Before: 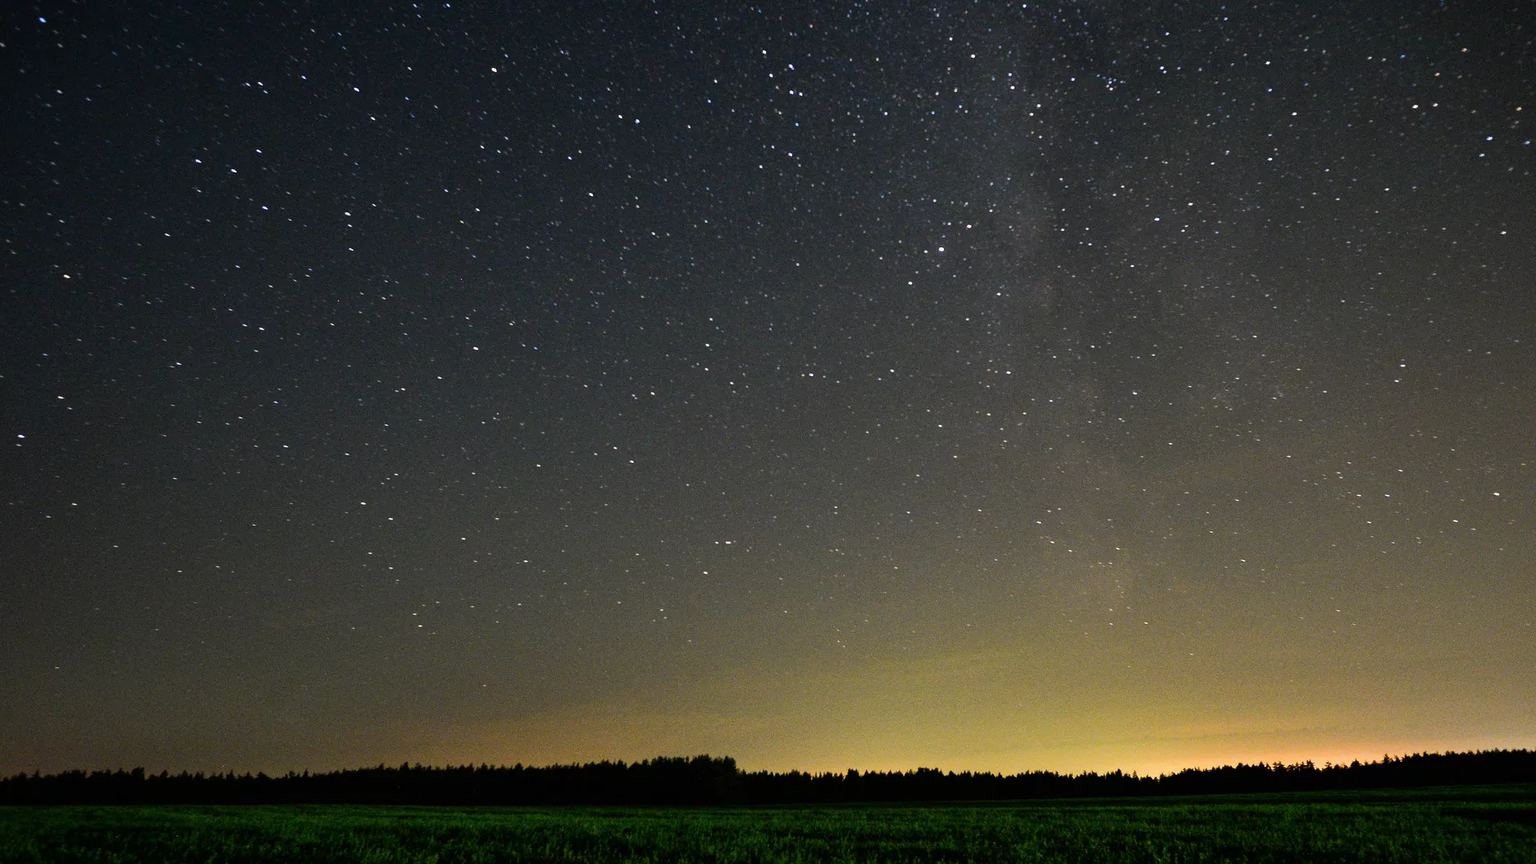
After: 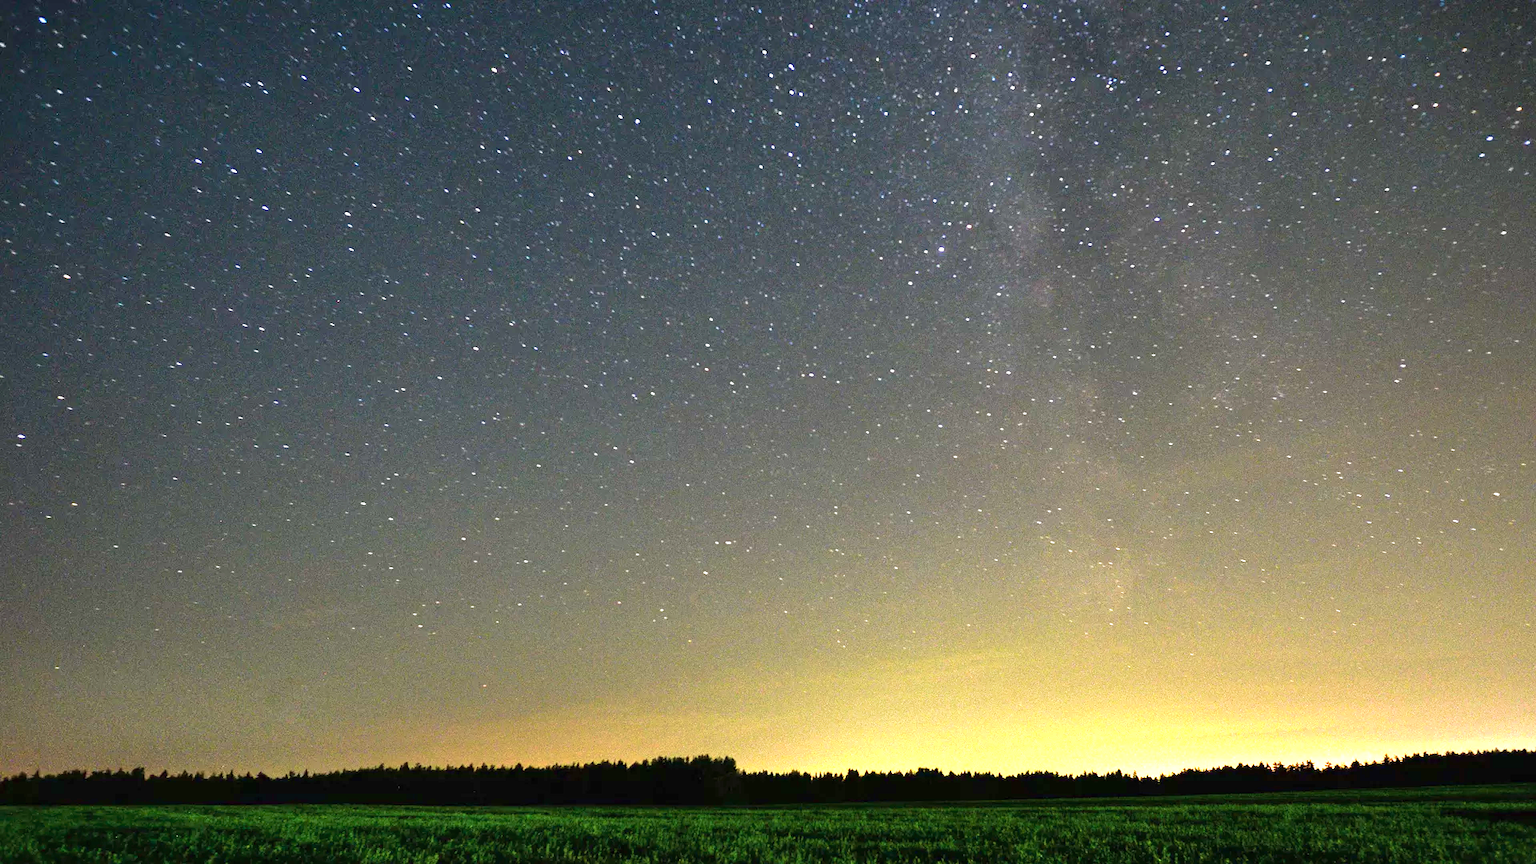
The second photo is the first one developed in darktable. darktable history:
exposure: black level correction 0, exposure 1.55 EV, compensate exposure bias true, compensate highlight preservation false
velvia: strength 30%
shadows and highlights: radius 264.75, soften with gaussian
